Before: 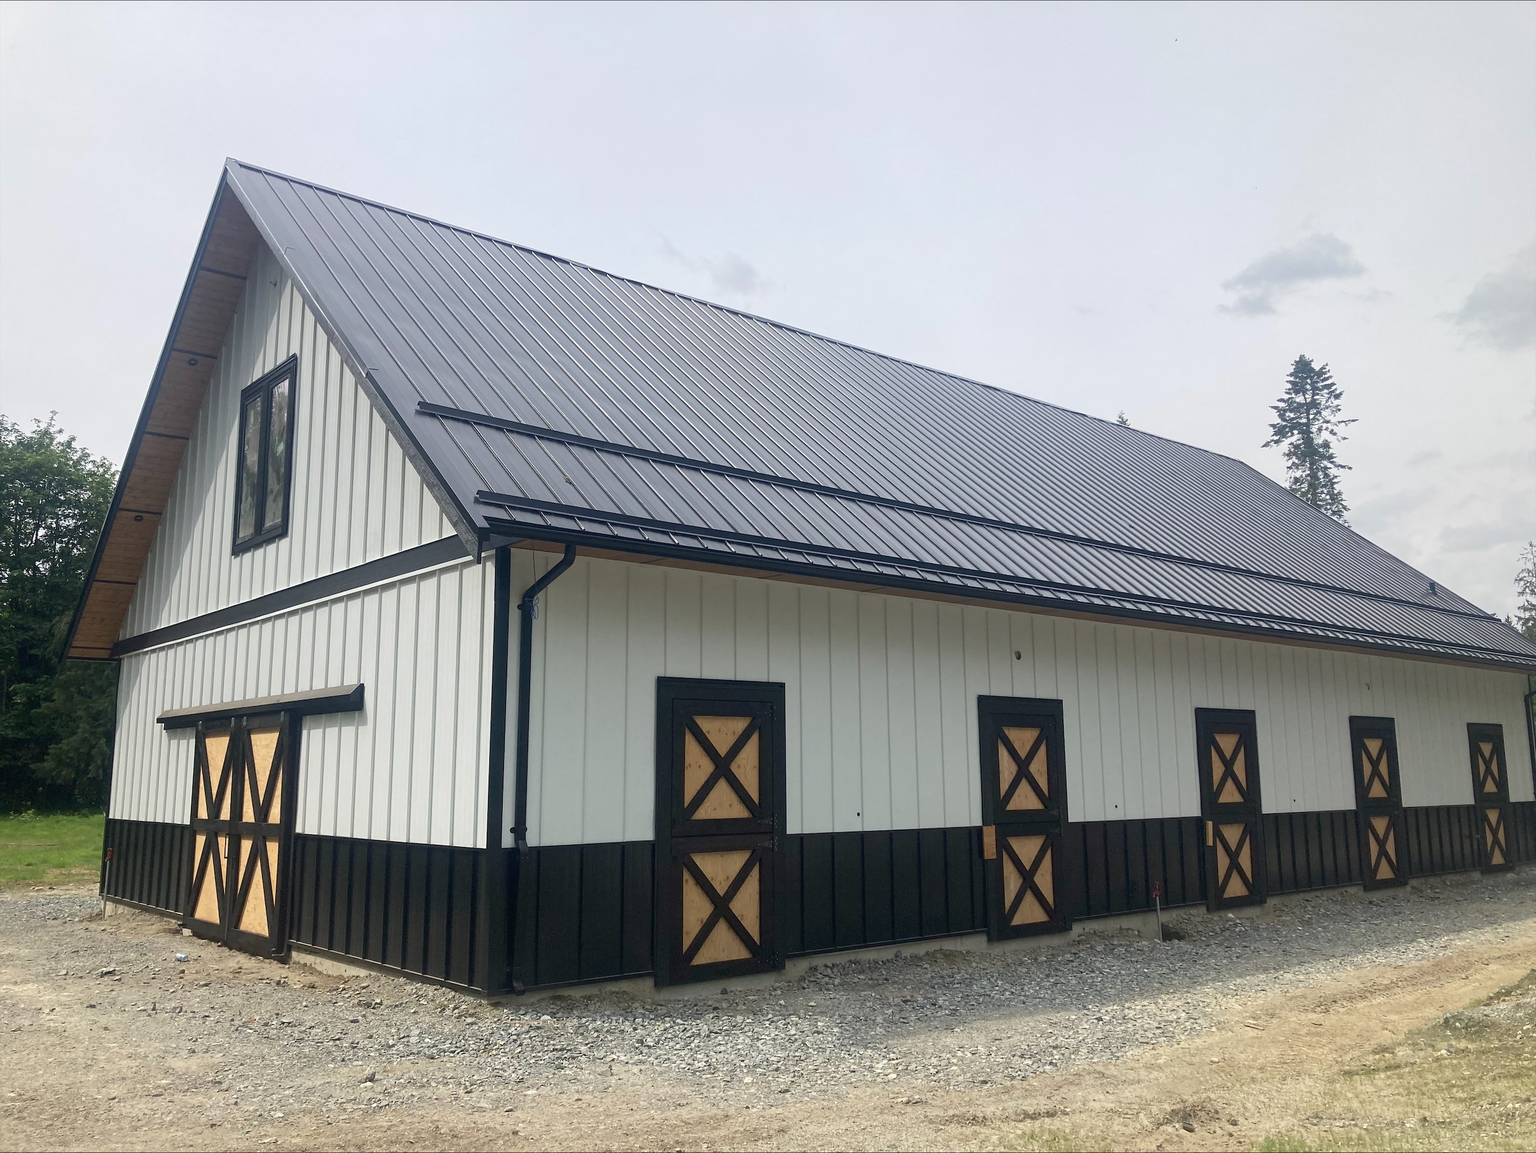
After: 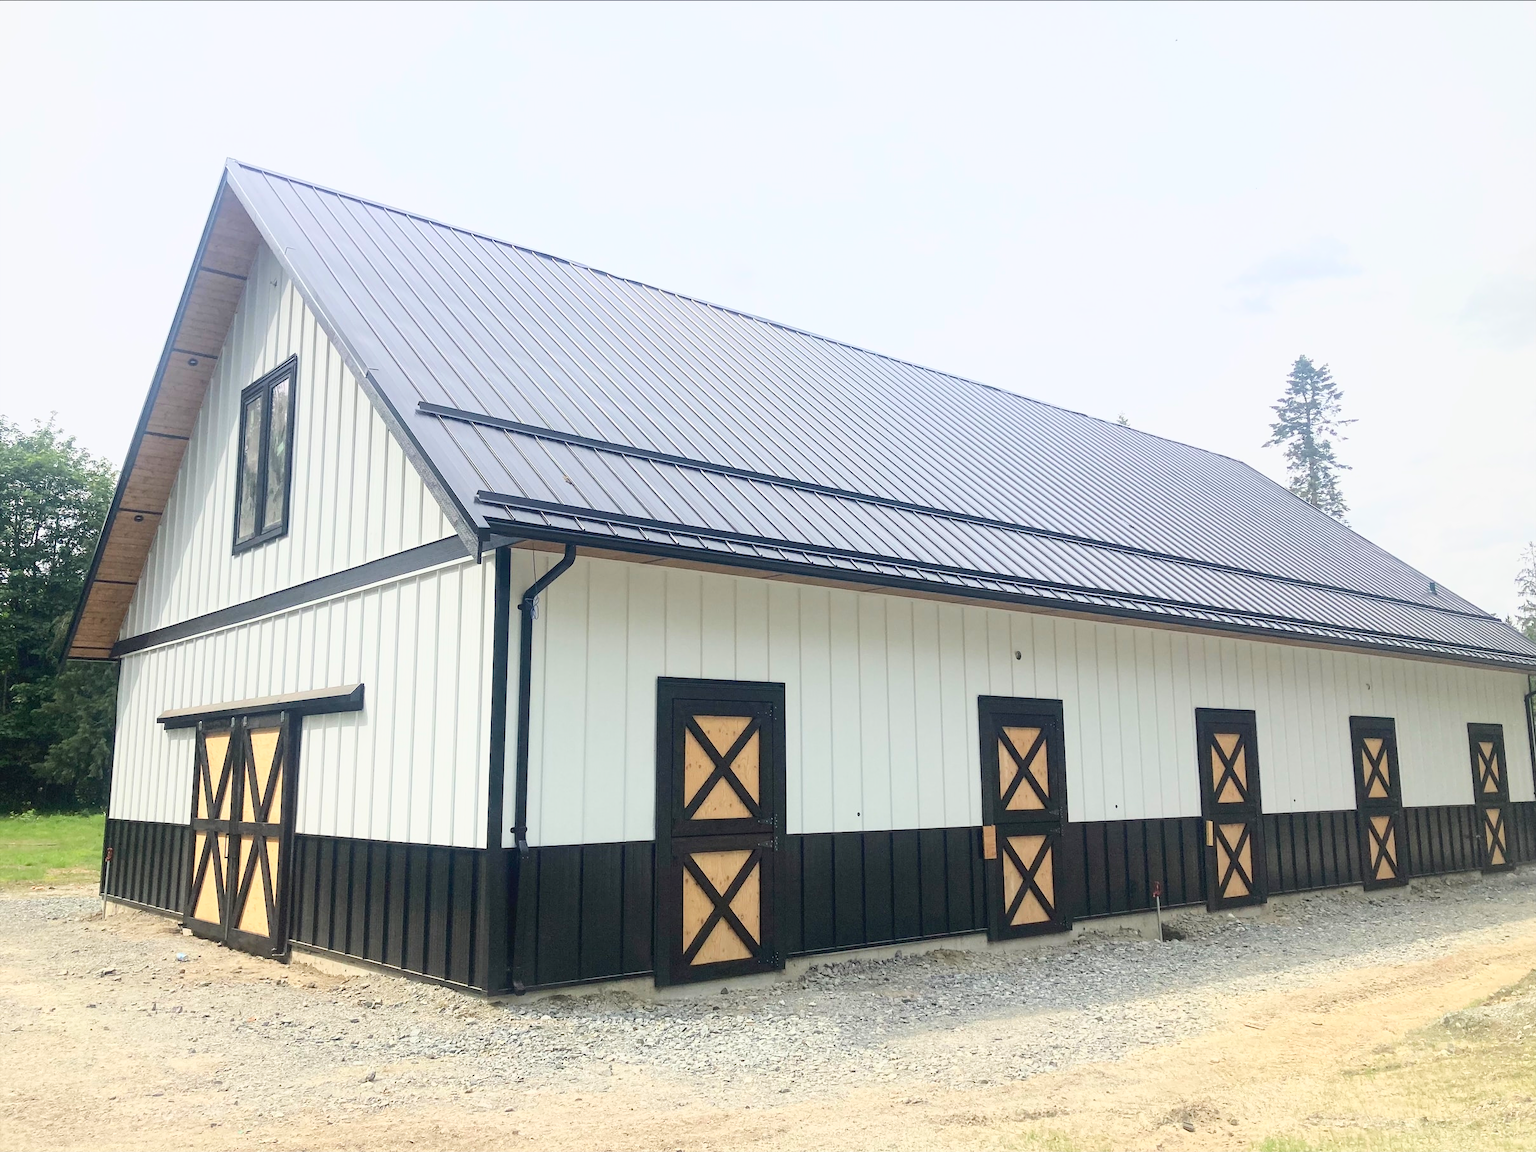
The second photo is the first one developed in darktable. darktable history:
exposure: exposure 0.207 EV, compensate highlight preservation false
base curve: curves: ch0 [(0, 0) (0.025, 0.046) (0.112, 0.277) (0.467, 0.74) (0.814, 0.929) (1, 0.942)]
